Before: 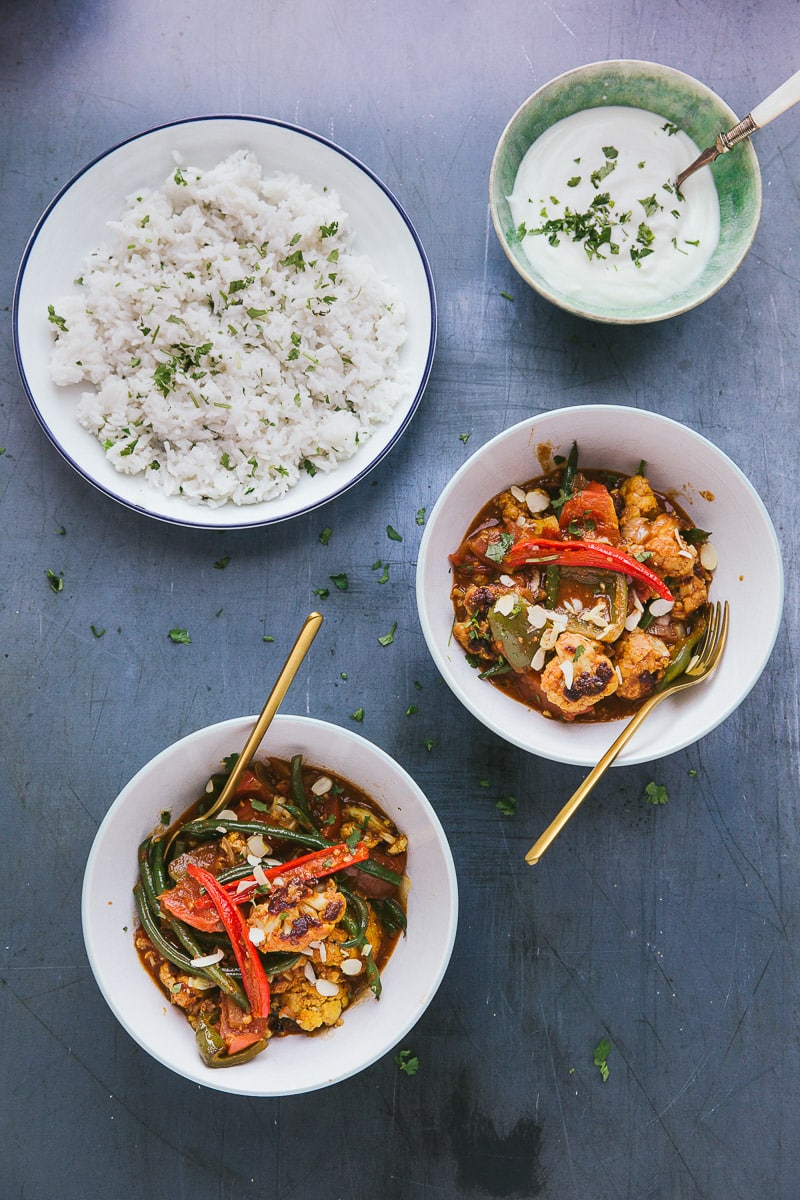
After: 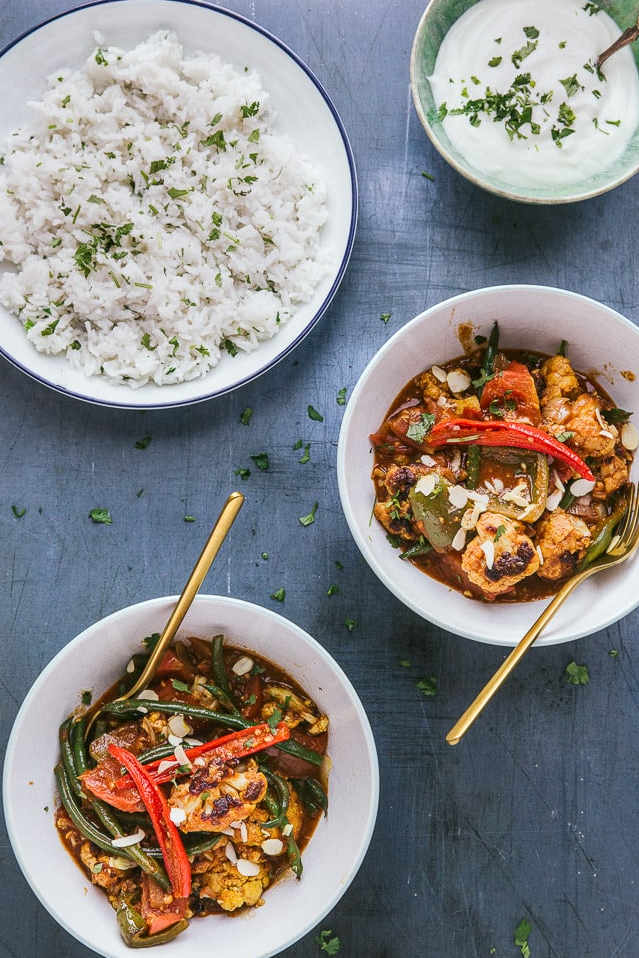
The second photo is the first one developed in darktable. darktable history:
crop and rotate: left 10.071%, top 10.071%, right 10.02%, bottom 10.02%
local contrast: on, module defaults
